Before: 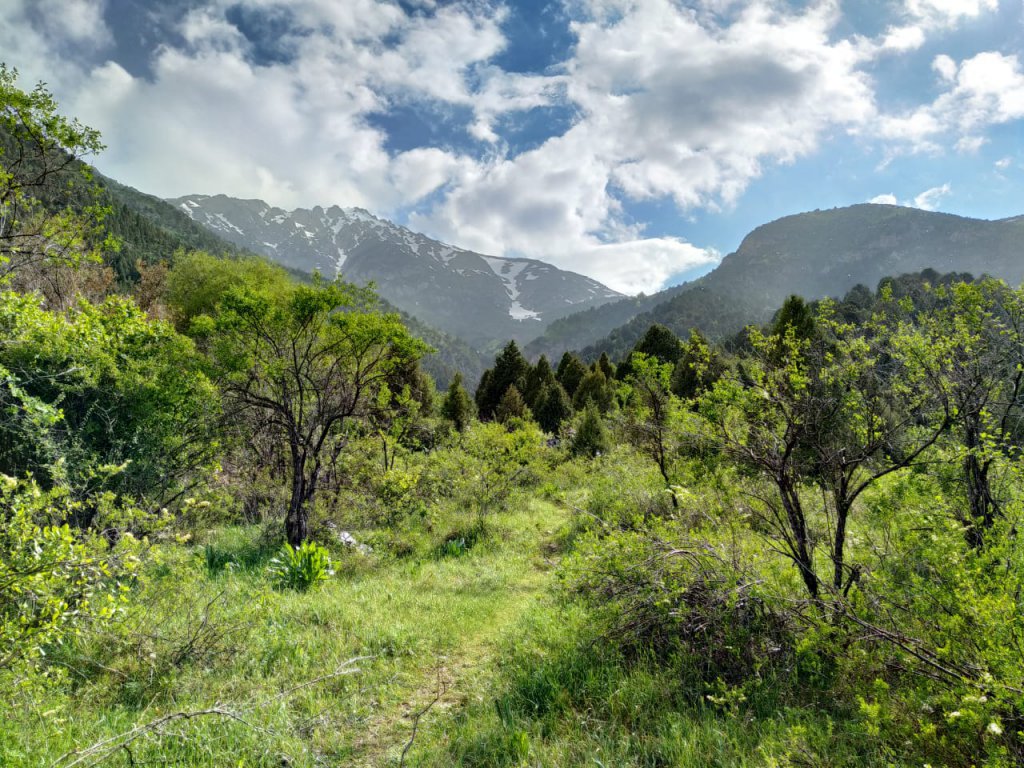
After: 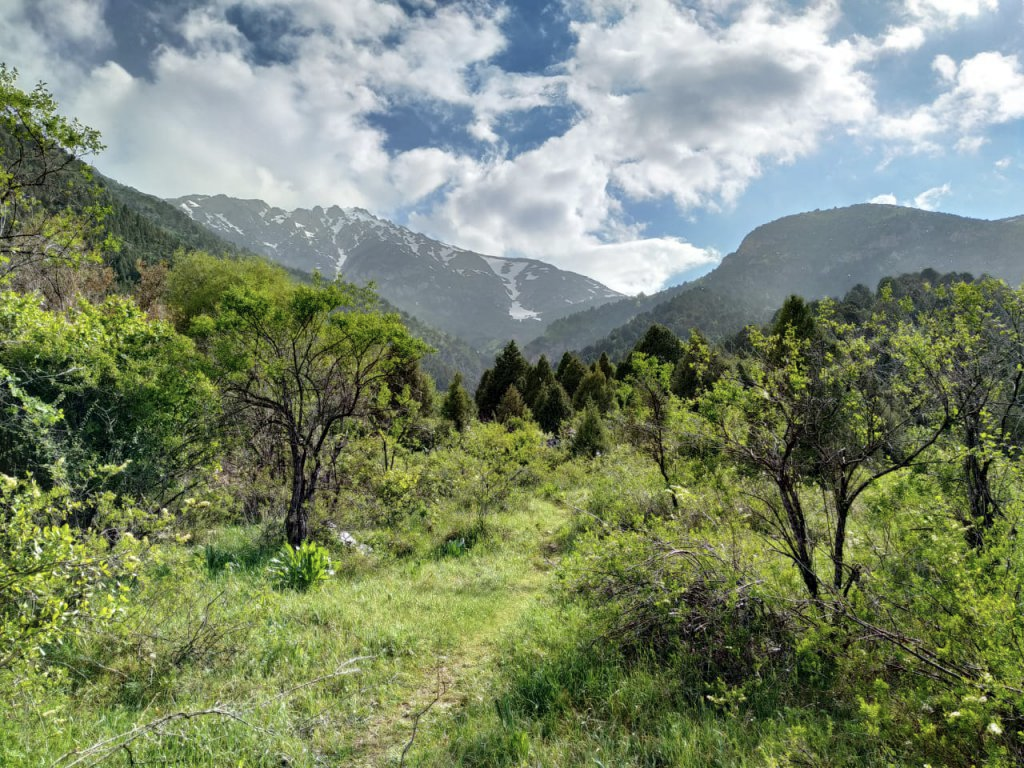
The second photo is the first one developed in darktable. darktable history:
color correction: highlights b* -0.022, saturation 0.871
